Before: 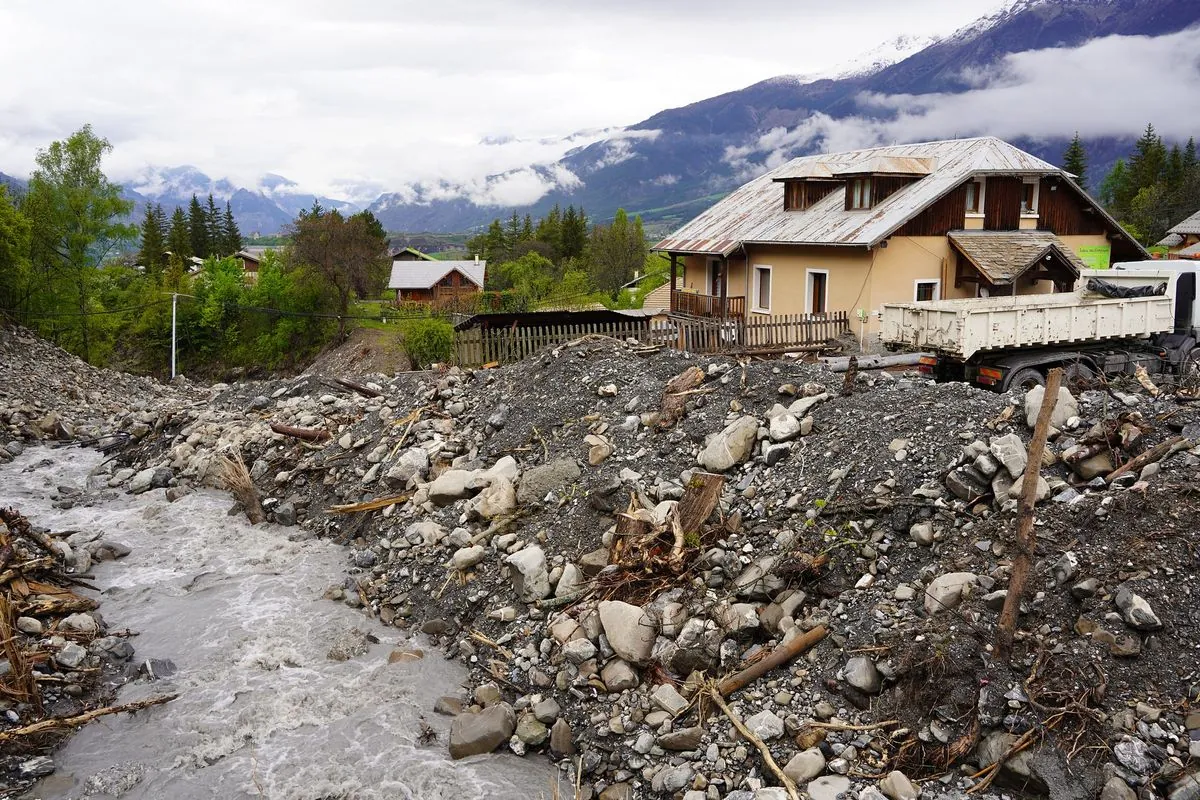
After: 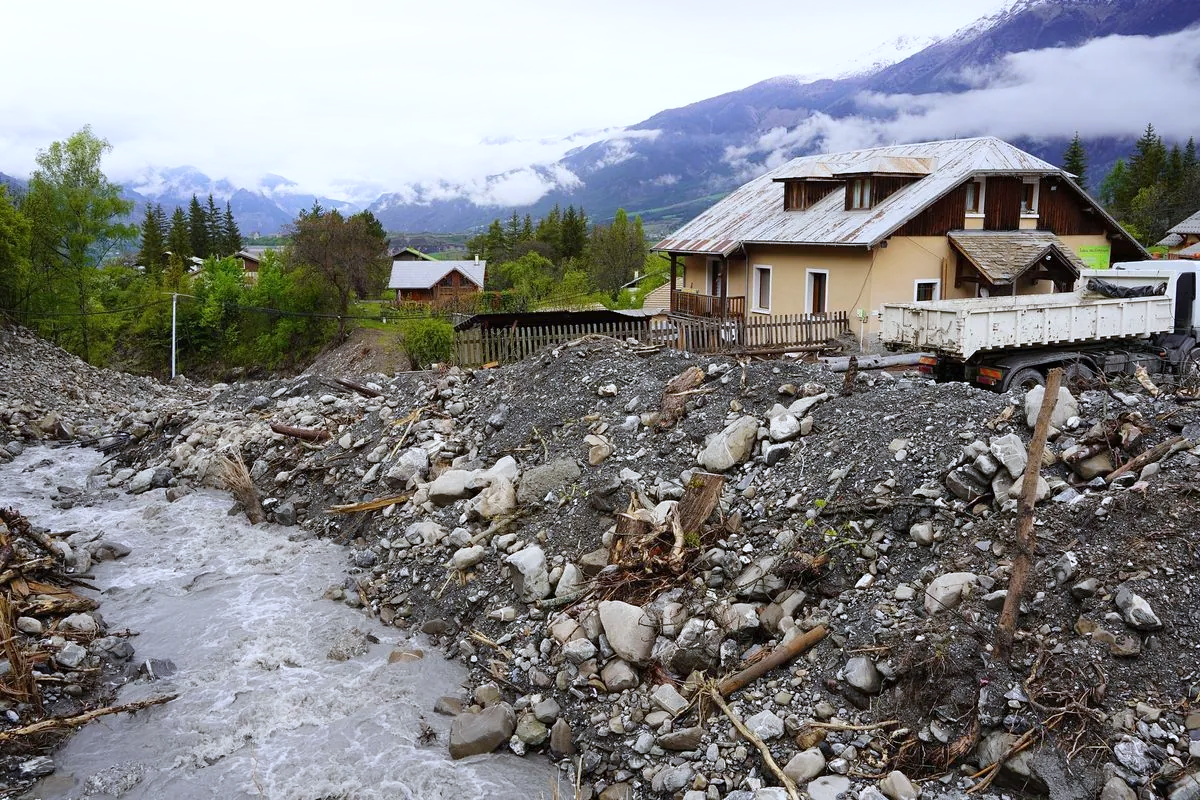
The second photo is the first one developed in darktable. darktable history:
shadows and highlights: highlights 70.7, soften with gaussian
white balance: red 0.954, blue 1.079
